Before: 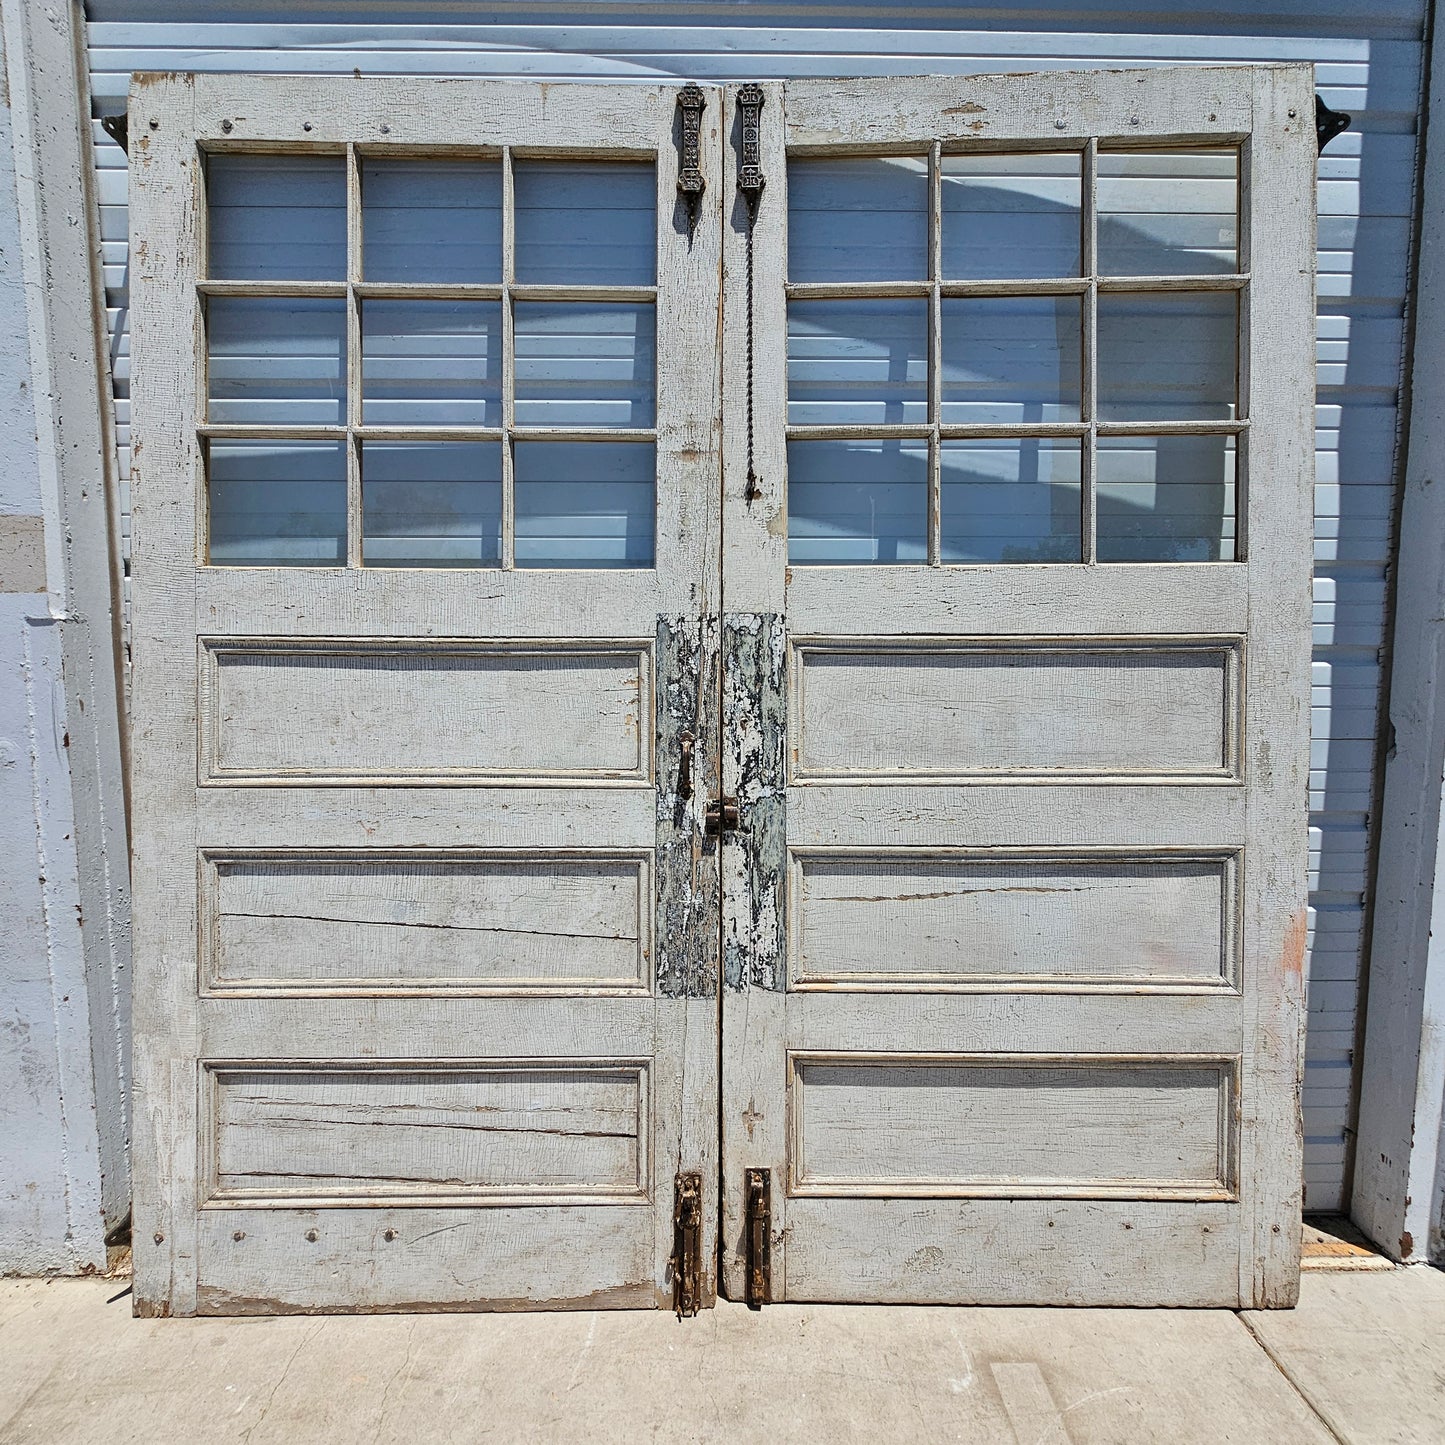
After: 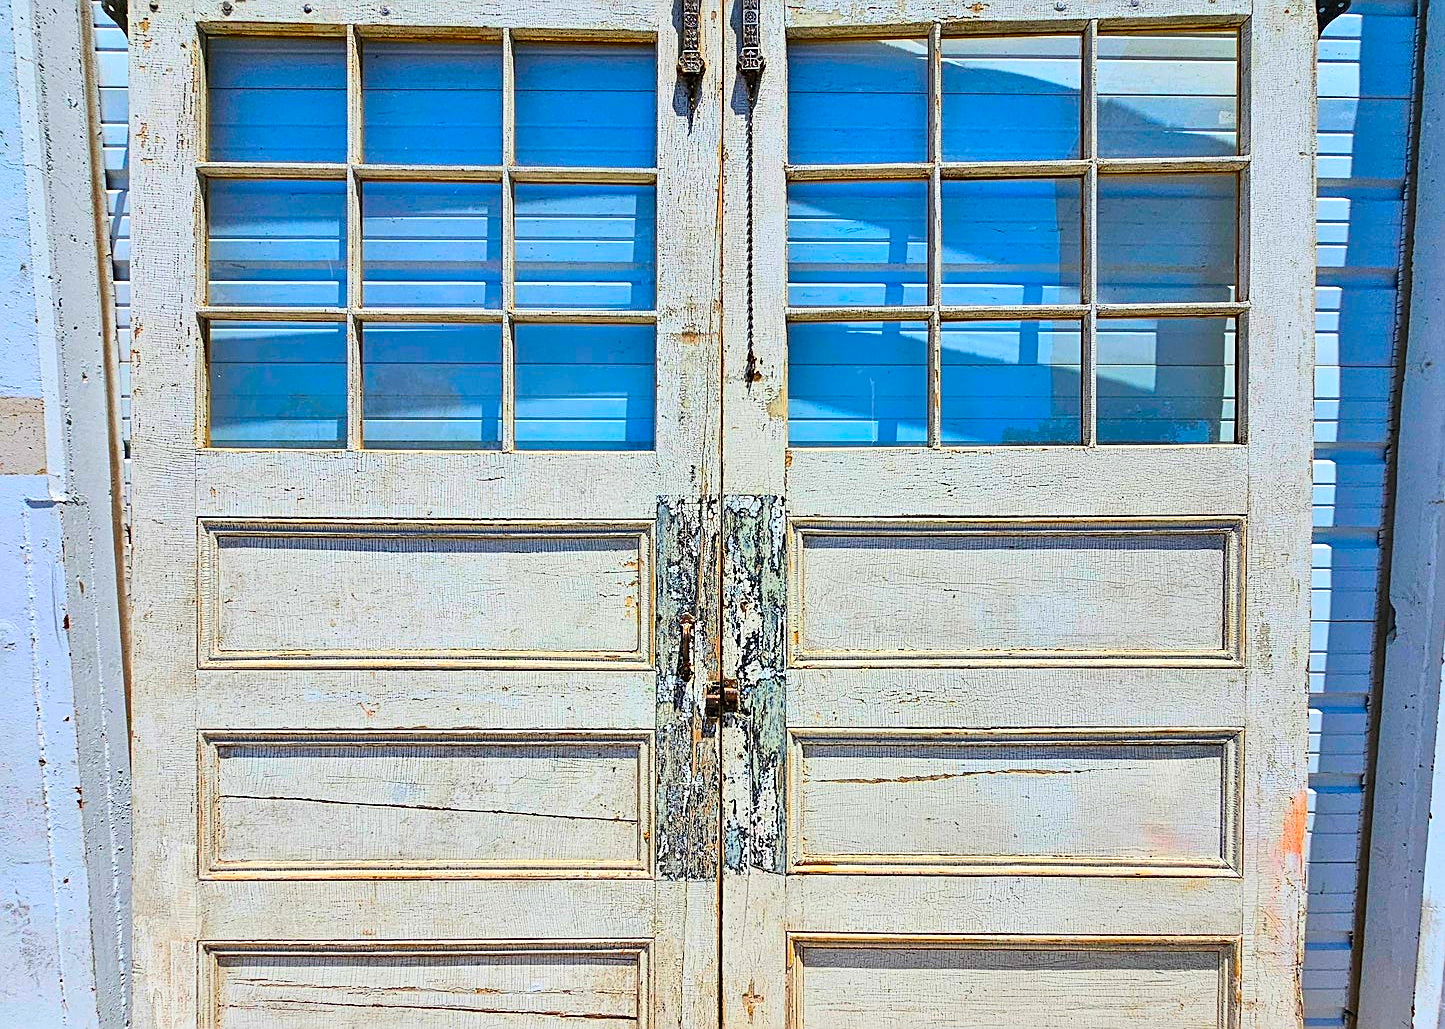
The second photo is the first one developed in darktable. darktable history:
sharpen: on, module defaults
contrast brightness saturation: contrast 0.201, brightness 0.168, saturation 0.229
crop and rotate: top 8.22%, bottom 20.562%
color correction: highlights b* 0.048, saturation 2.15
